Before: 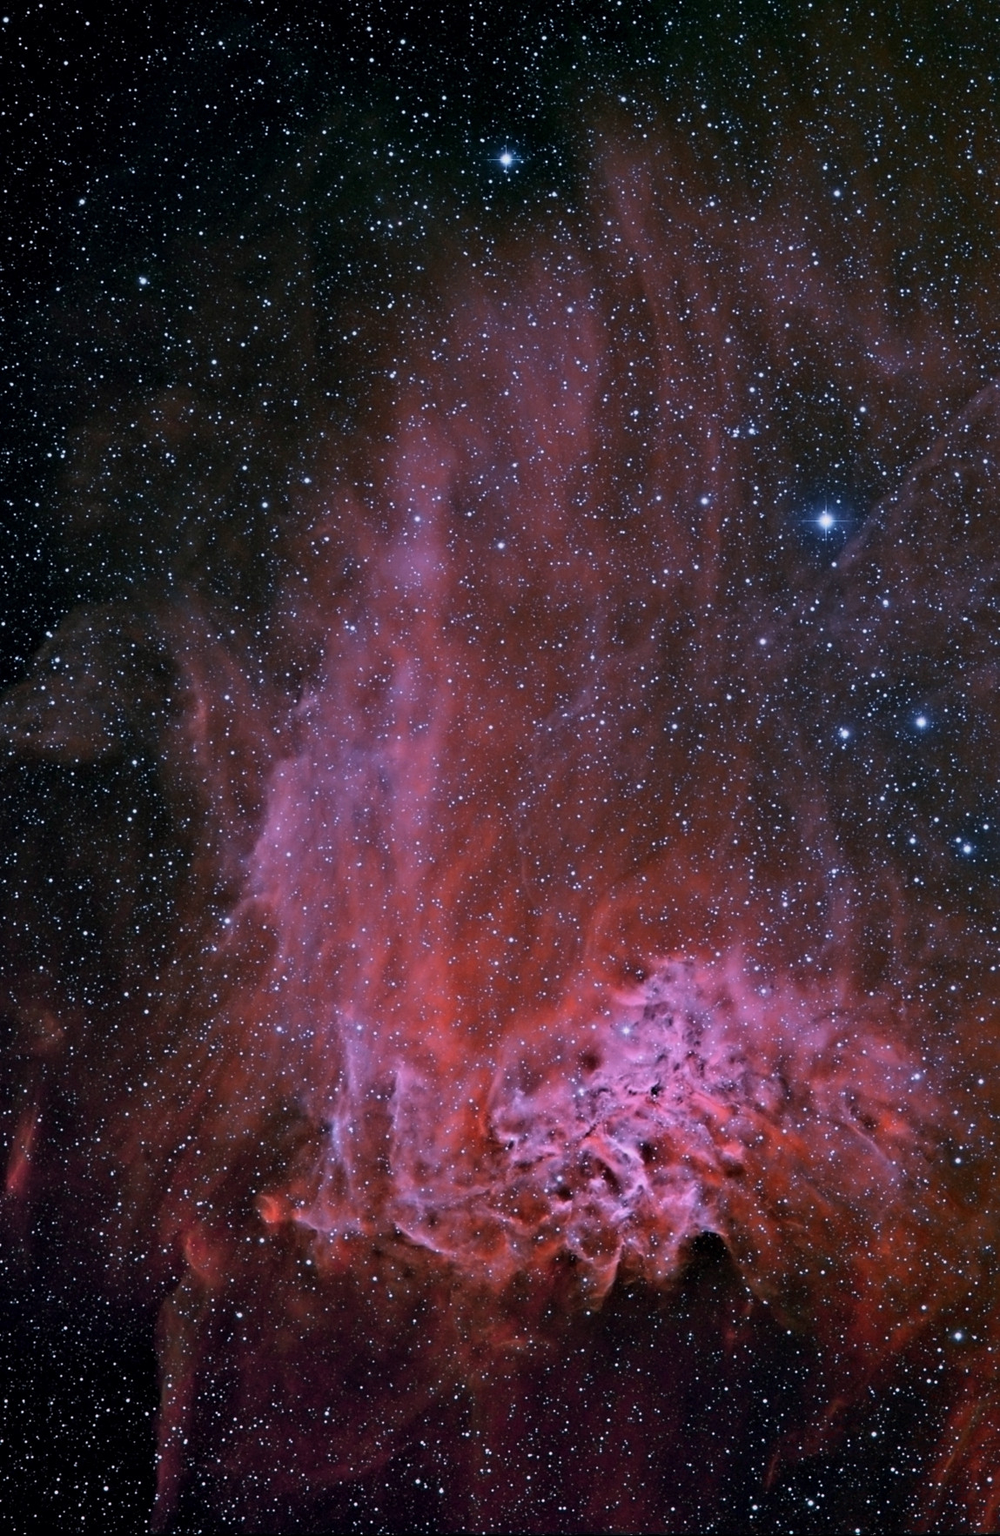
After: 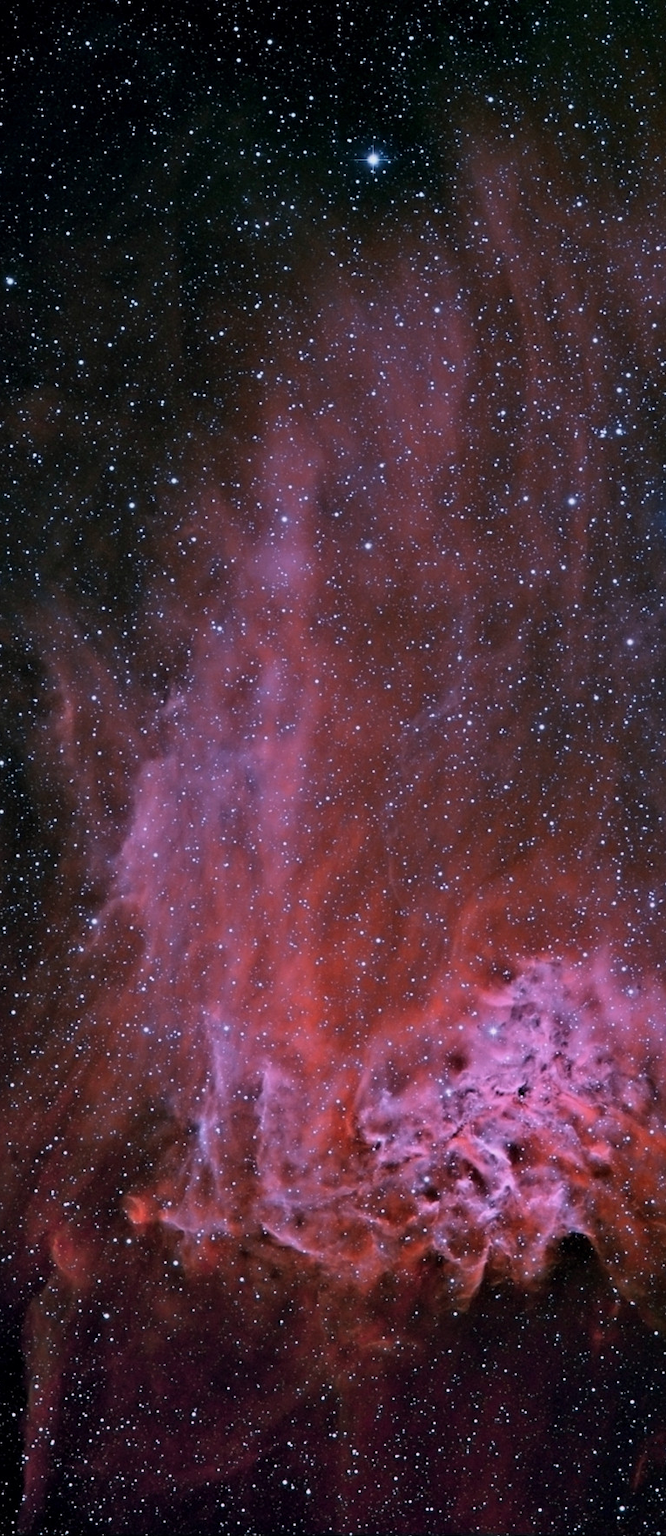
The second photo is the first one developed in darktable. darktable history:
crop and rotate: left 13.389%, right 19.91%
